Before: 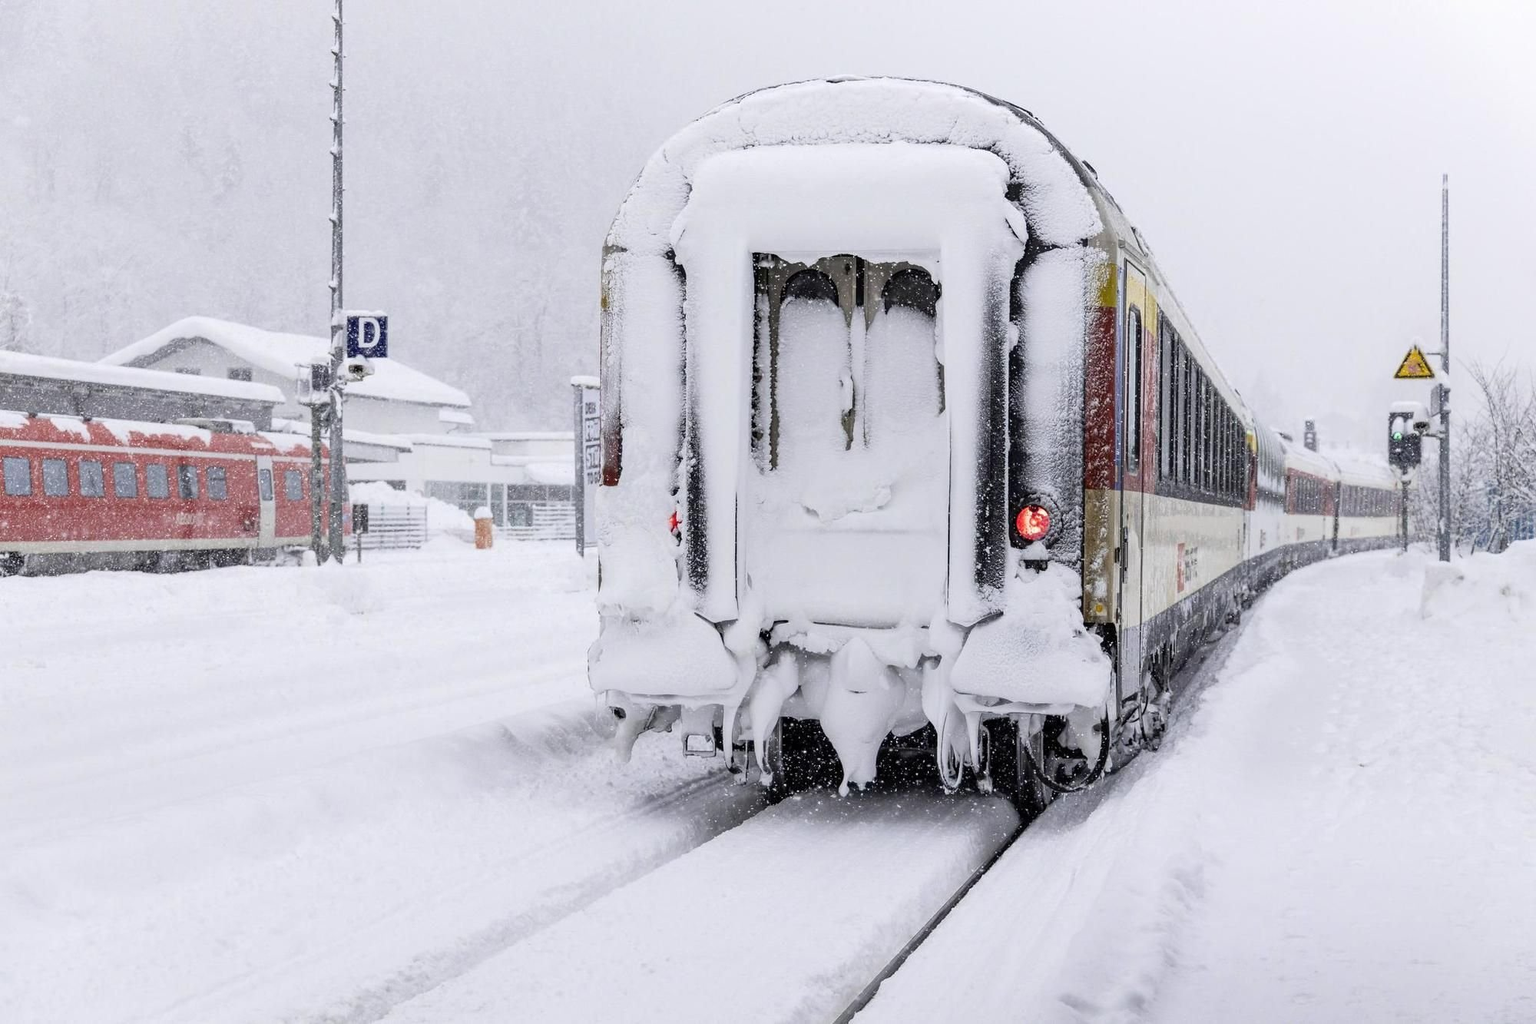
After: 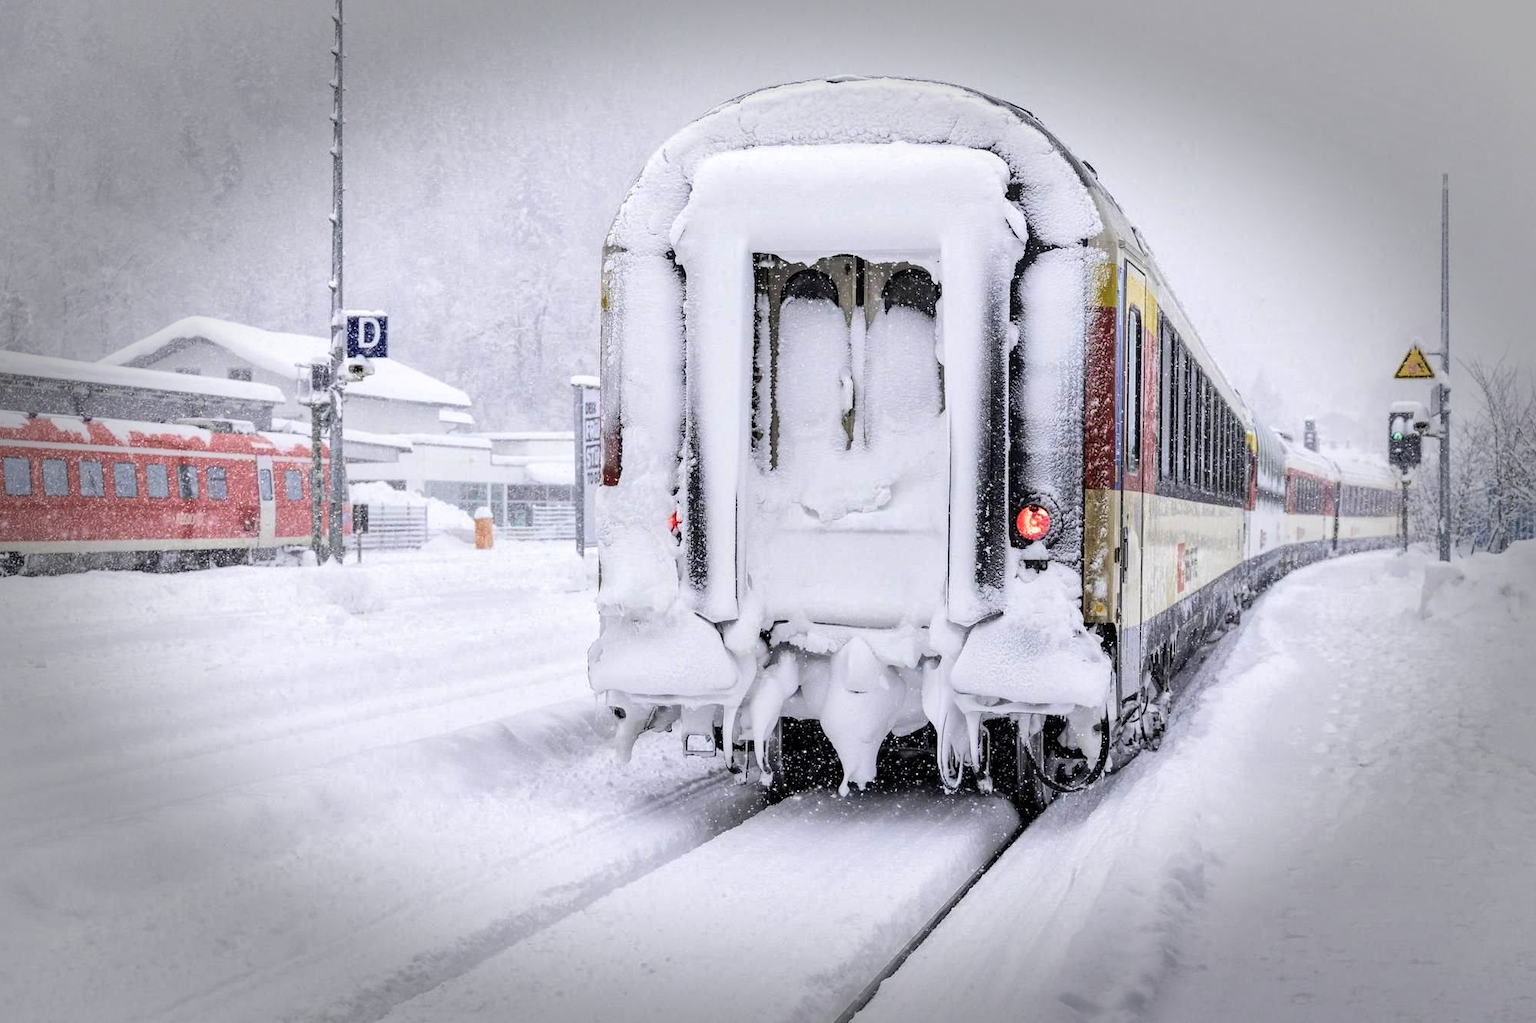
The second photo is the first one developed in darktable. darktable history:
vignetting: fall-off start 66.7%, fall-off radius 39.74%, brightness -0.576, saturation -0.258, automatic ratio true, width/height ratio 0.671, dithering 16-bit output
global tonemap: drago (1, 100), detail 1
velvia: strength 27%
tone equalizer: -8 EV -0.417 EV, -7 EV -0.389 EV, -6 EV -0.333 EV, -5 EV -0.222 EV, -3 EV 0.222 EV, -2 EV 0.333 EV, -1 EV 0.389 EV, +0 EV 0.417 EV, edges refinement/feathering 500, mask exposure compensation -1.57 EV, preserve details no
